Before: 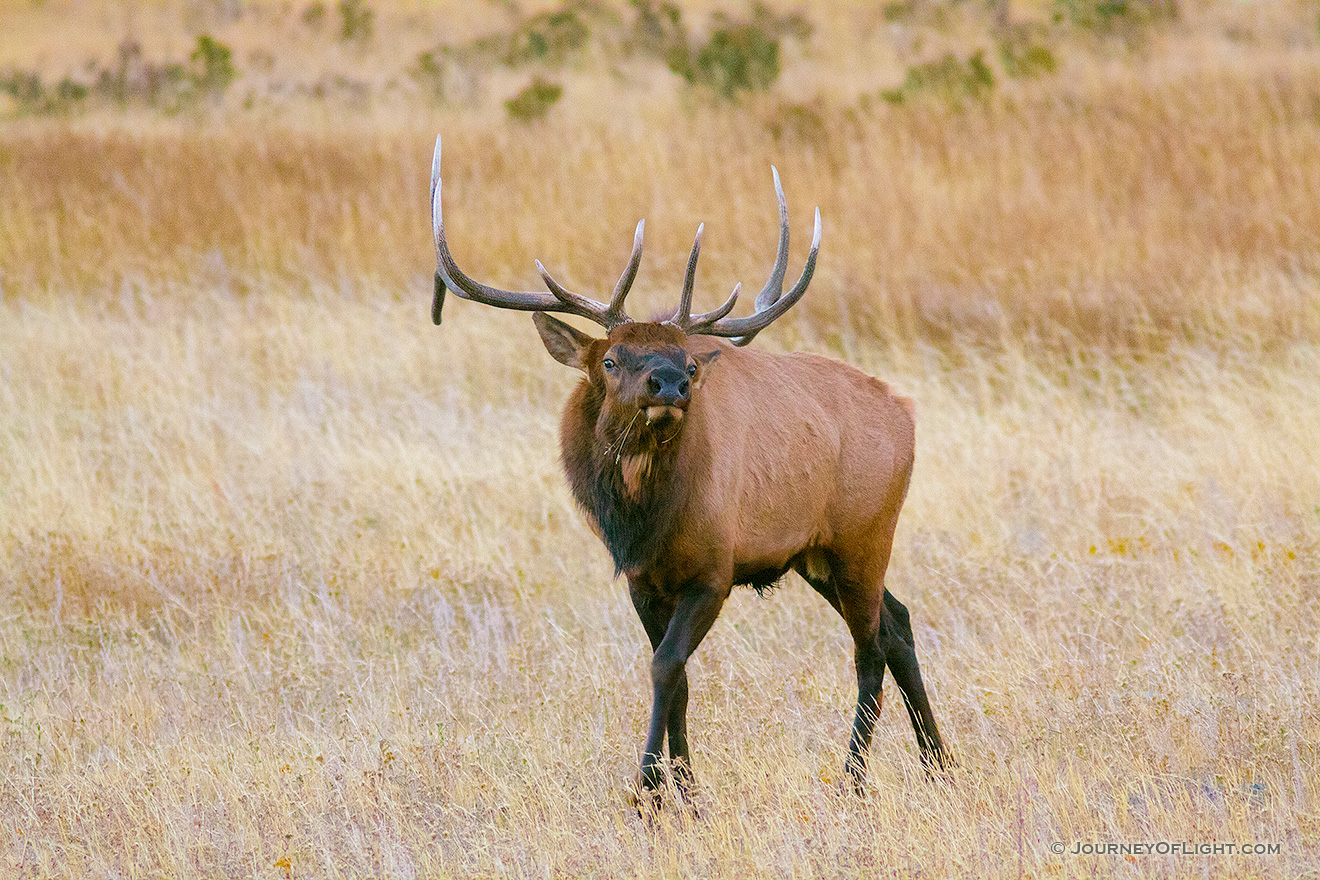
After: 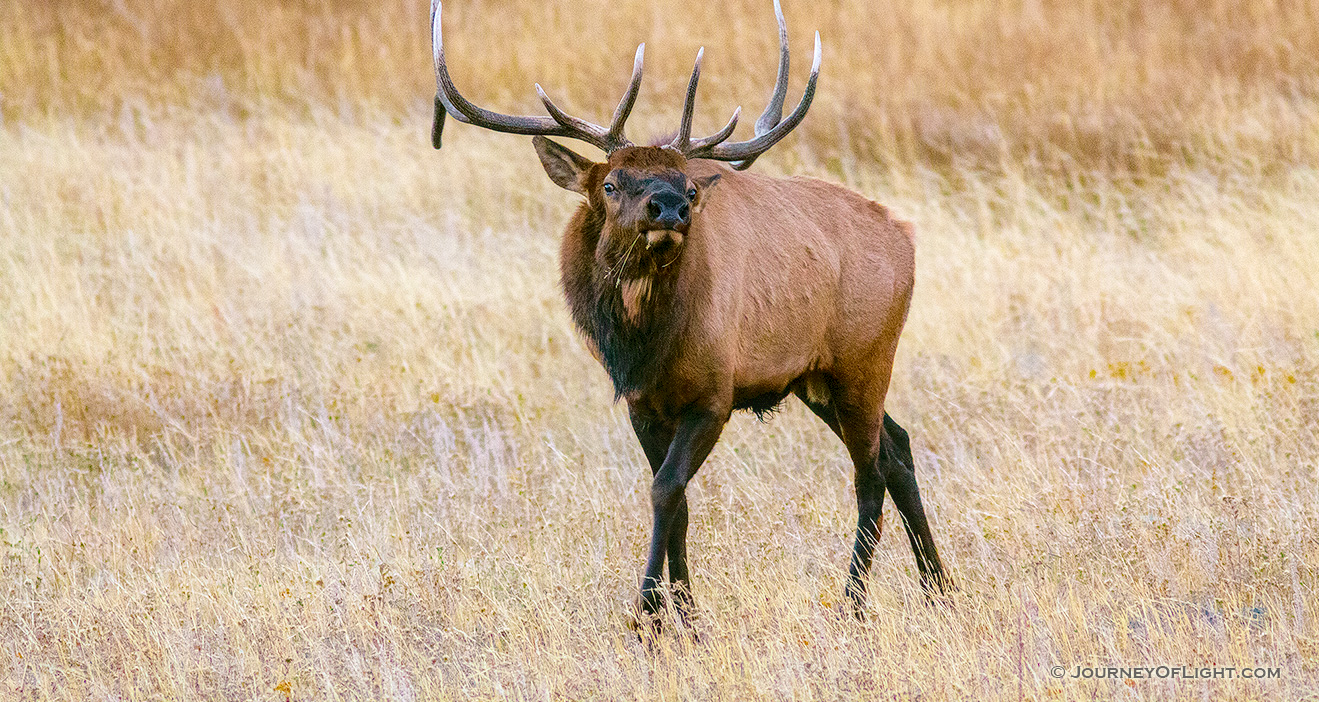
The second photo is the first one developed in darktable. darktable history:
crop and rotate: top 20.174%
tone curve: curves: ch0 [(0, 0) (0.003, 0.026) (0.011, 0.024) (0.025, 0.022) (0.044, 0.031) (0.069, 0.067) (0.1, 0.094) (0.136, 0.102) (0.177, 0.14) (0.224, 0.189) (0.277, 0.238) (0.335, 0.325) (0.399, 0.379) (0.468, 0.453) (0.543, 0.528) (0.623, 0.609) (0.709, 0.695) (0.801, 0.793) (0.898, 0.898) (1, 1)], color space Lab, independent channels, preserve colors none
local contrast: on, module defaults
contrast brightness saturation: contrast 0.153, brightness 0.043
